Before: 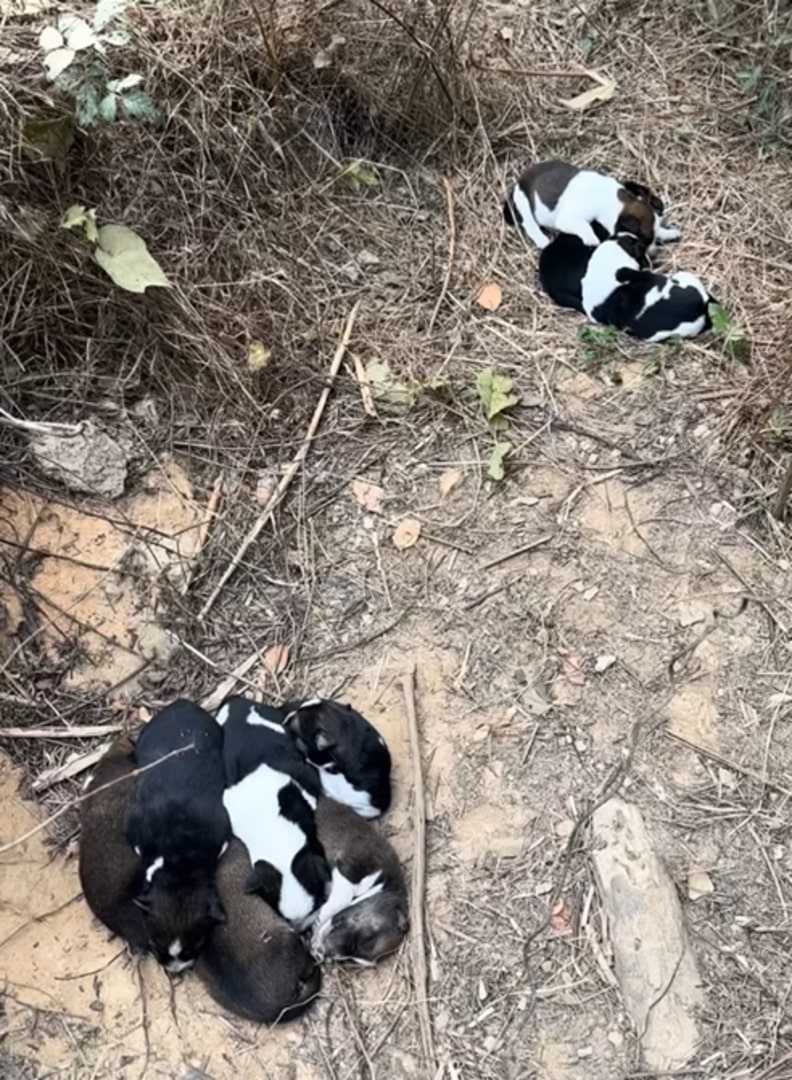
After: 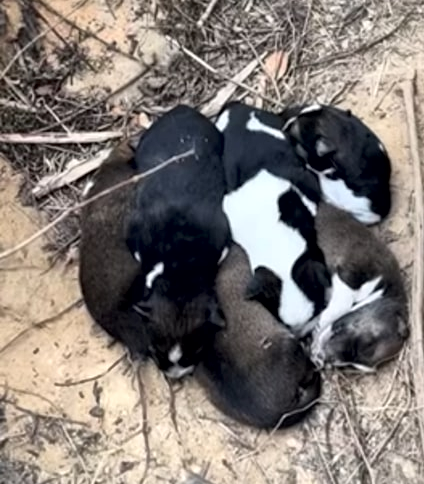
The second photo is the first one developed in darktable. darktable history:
local contrast: mode bilateral grid, contrast 21, coarseness 50, detail 178%, midtone range 0.2
crop and rotate: top 55.055%, right 46.391%, bottom 0.1%
